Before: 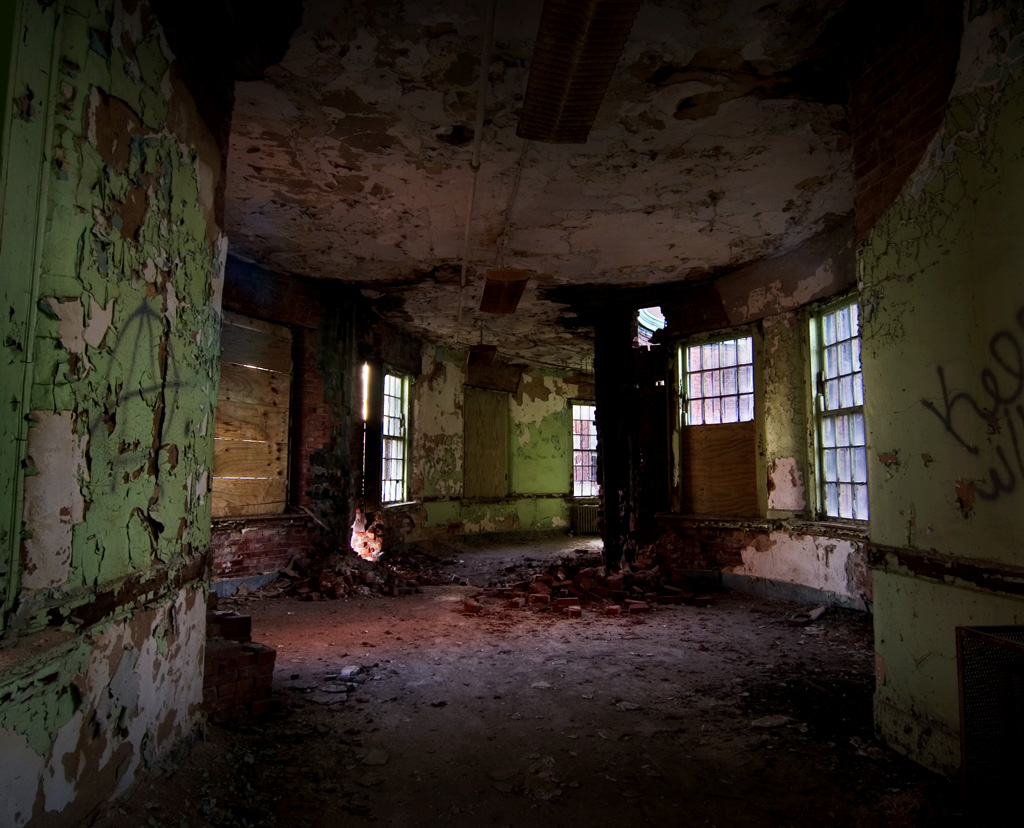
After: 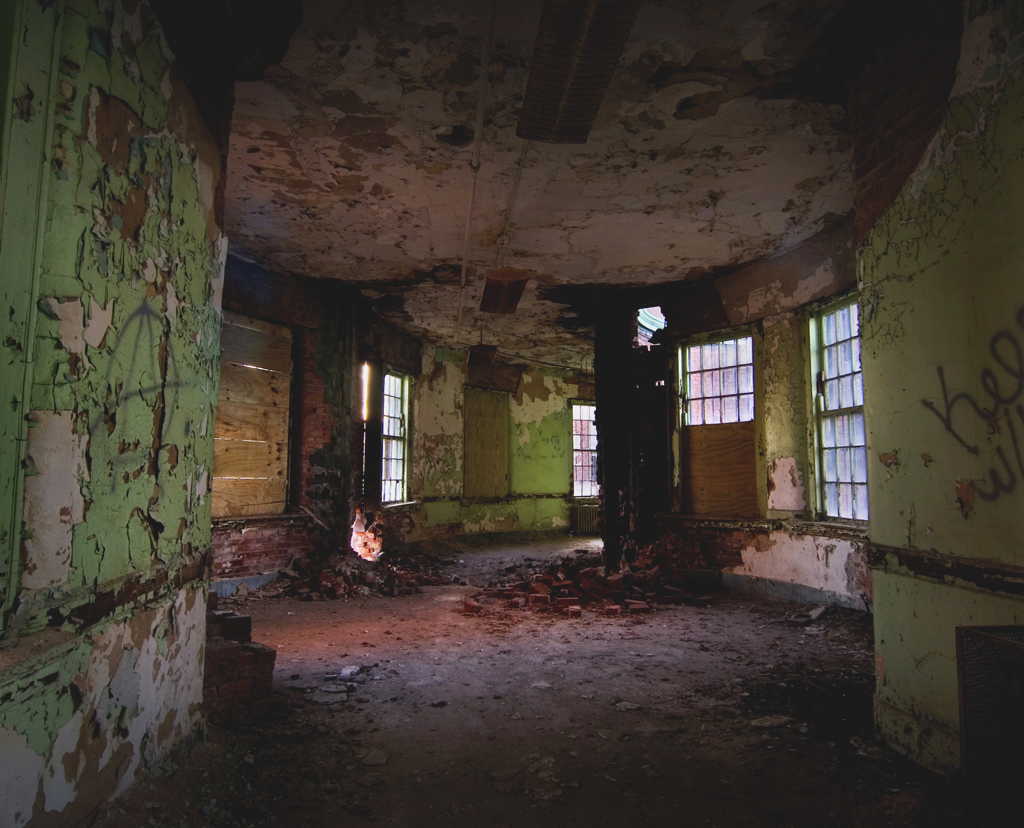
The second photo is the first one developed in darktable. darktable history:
color balance rgb: linear chroma grading › global chroma 3.45%, perceptual saturation grading › global saturation 11.24%, perceptual brilliance grading › global brilliance 3.04%, global vibrance 2.8%
contrast brightness saturation: contrast -0.15, brightness 0.05, saturation -0.12
